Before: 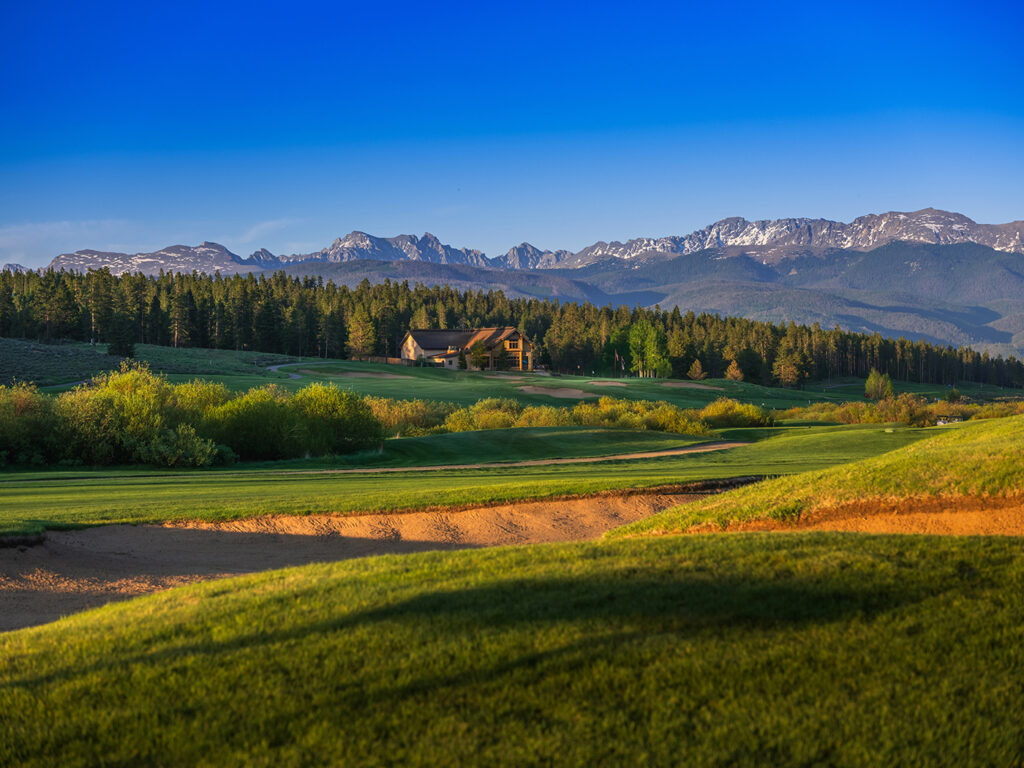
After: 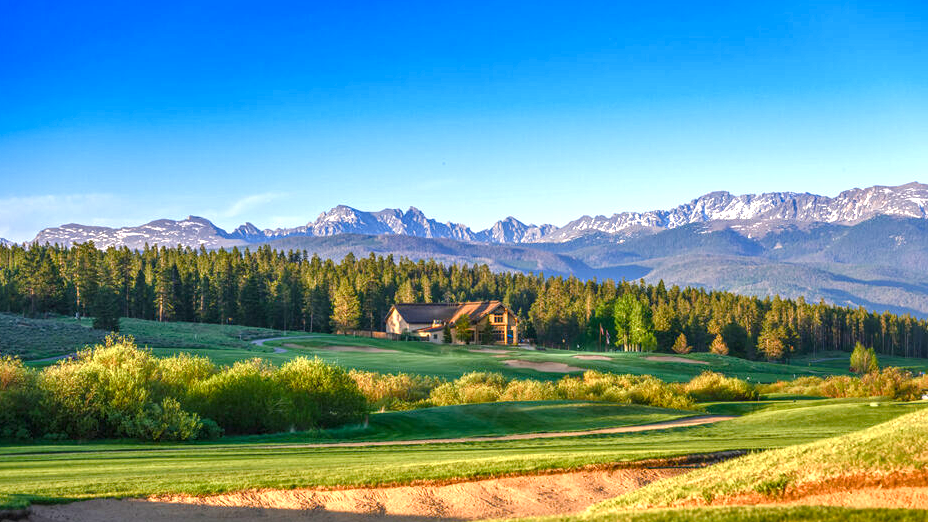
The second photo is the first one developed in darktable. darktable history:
local contrast: on, module defaults
tone equalizer: on, module defaults
color balance rgb: perceptual saturation grading › global saturation 20%, perceptual saturation grading › highlights -50%, perceptual saturation grading › shadows 30%, perceptual brilliance grading › global brilliance 10%, perceptual brilliance grading › shadows 15%
crop: left 1.509%, top 3.452%, right 7.696%, bottom 28.452%
exposure: black level correction 0, exposure 0.7 EV, compensate exposure bias true, compensate highlight preservation false
